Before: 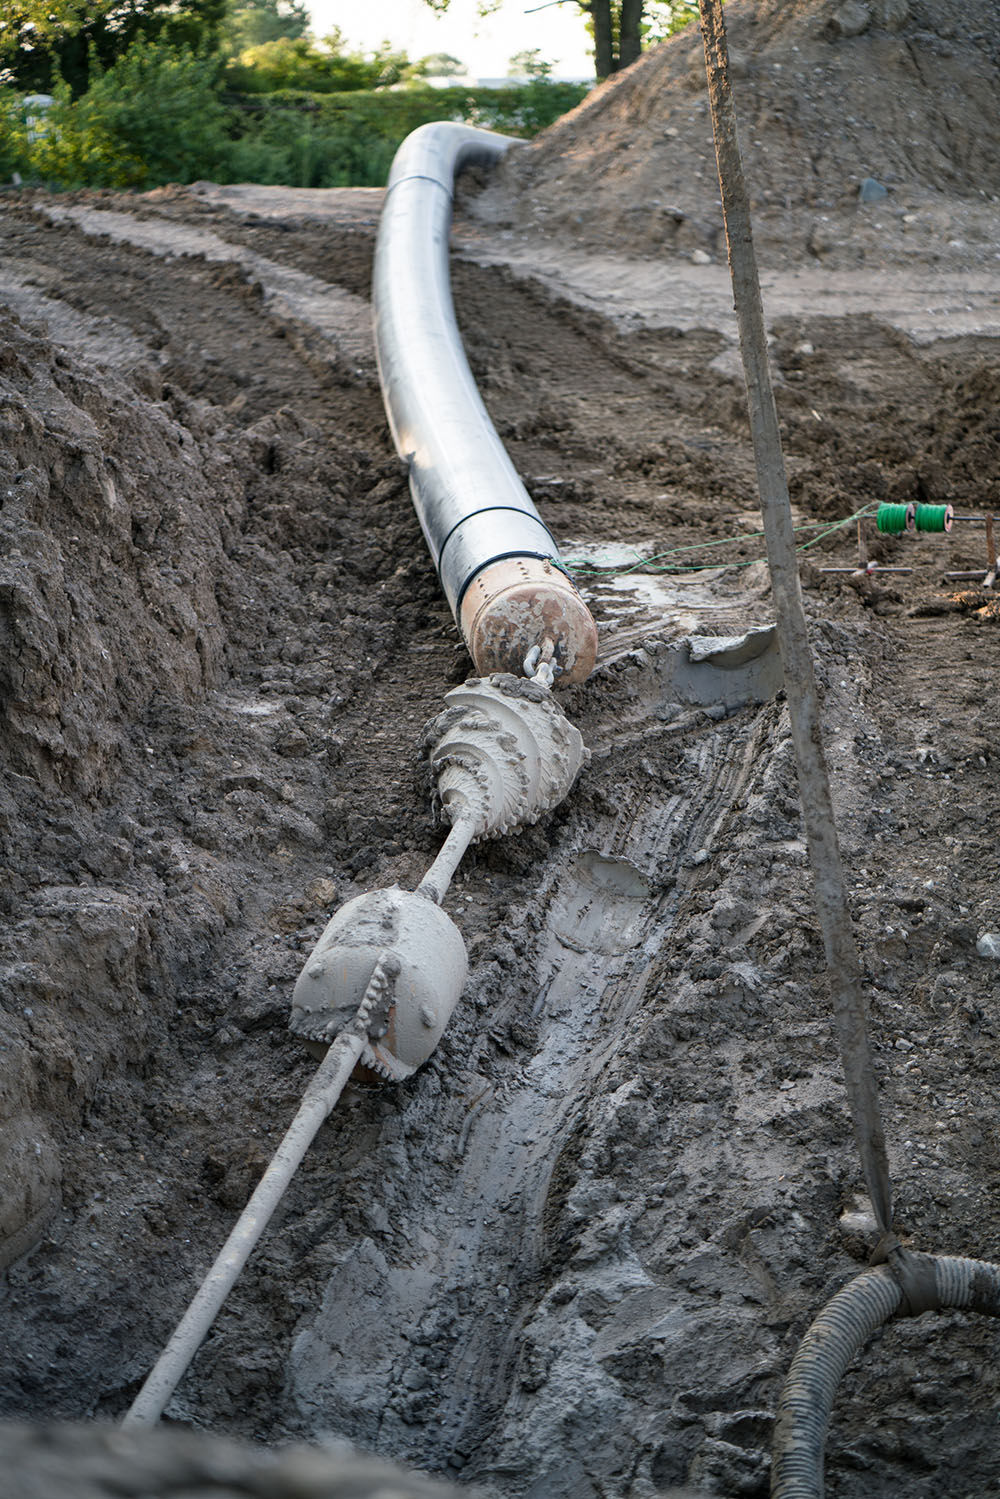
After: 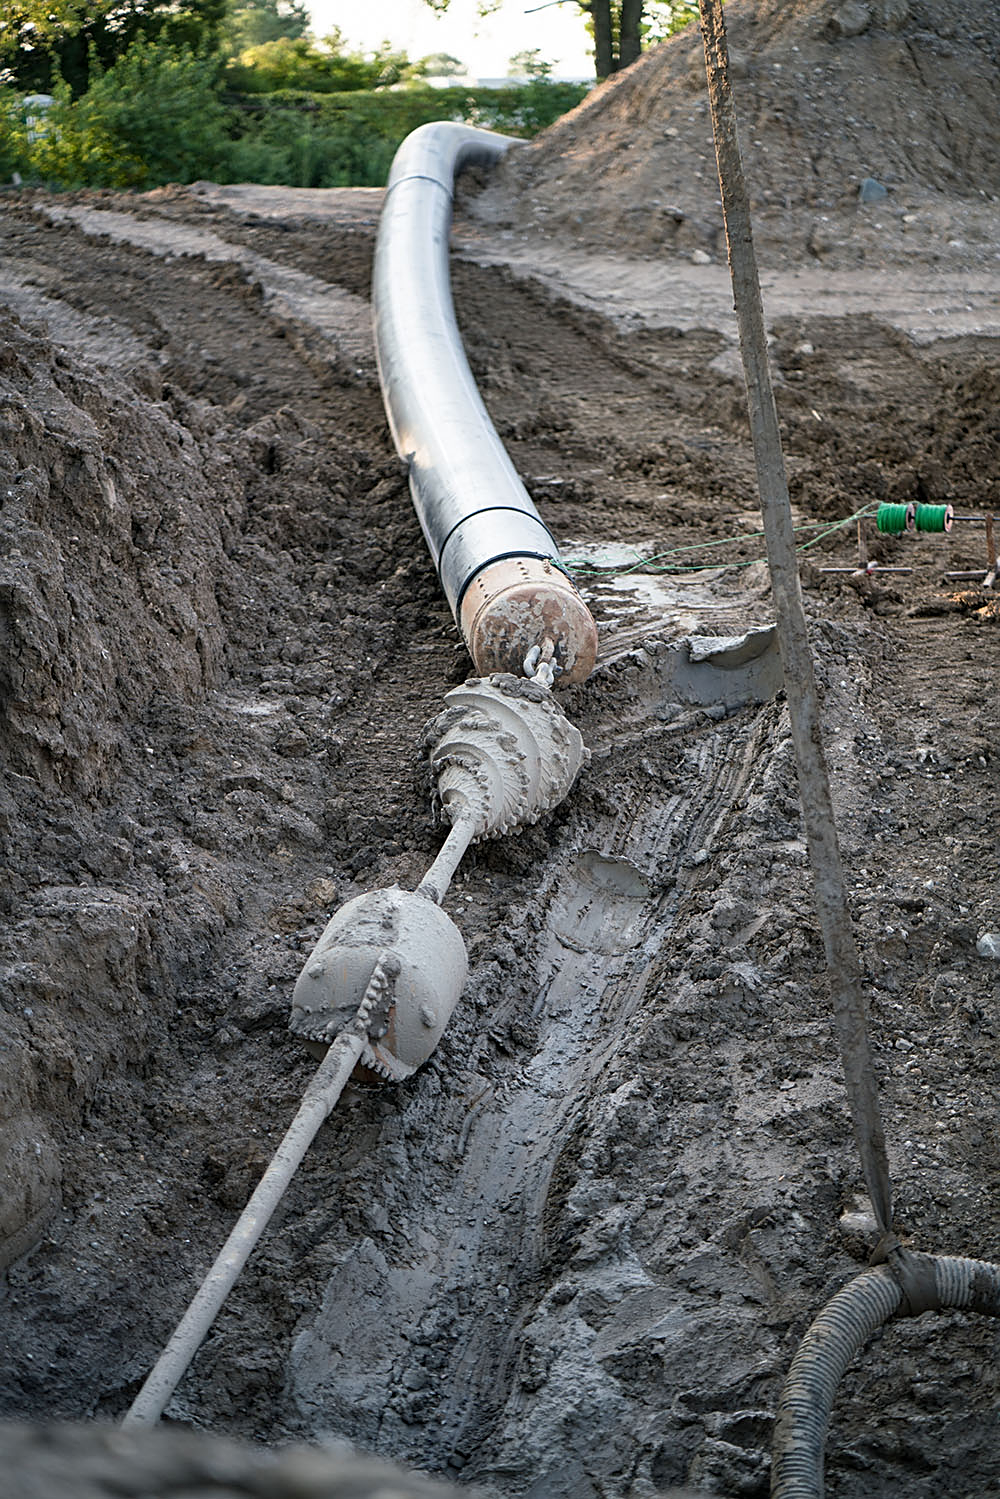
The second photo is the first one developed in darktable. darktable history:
vibrance: vibrance 0%
sharpen: on, module defaults
